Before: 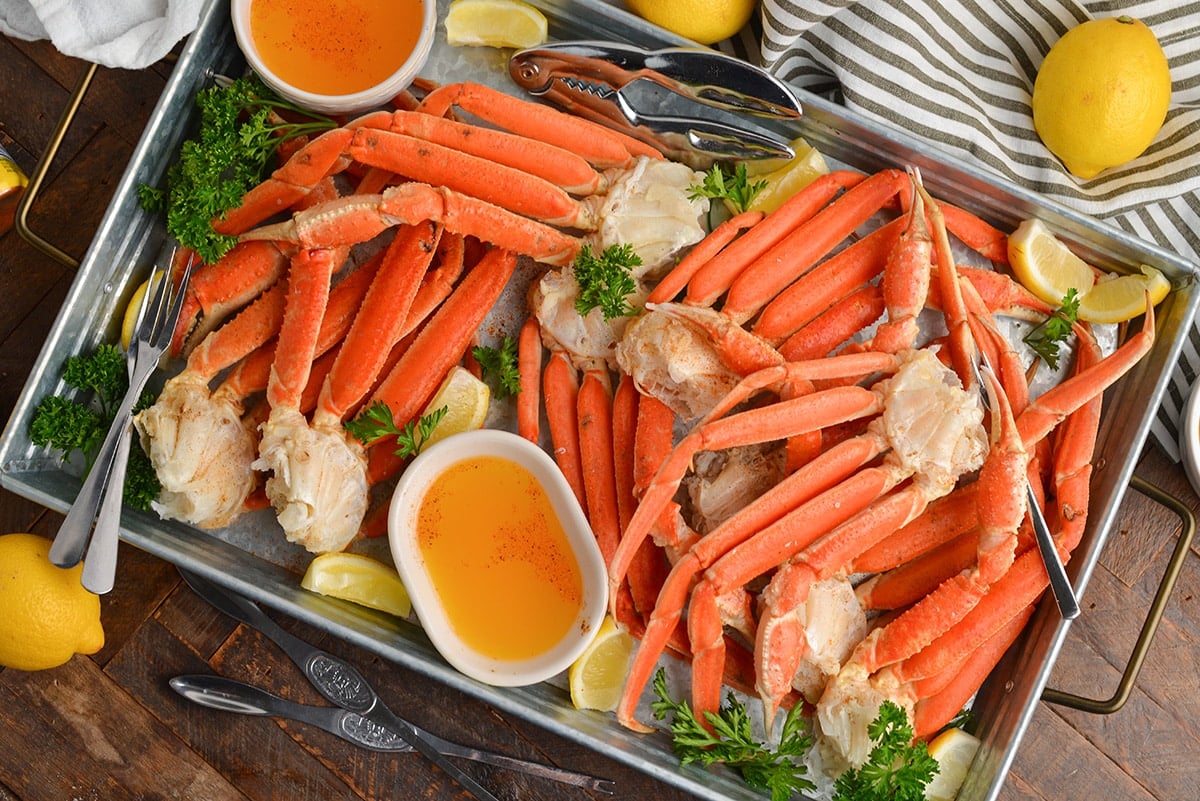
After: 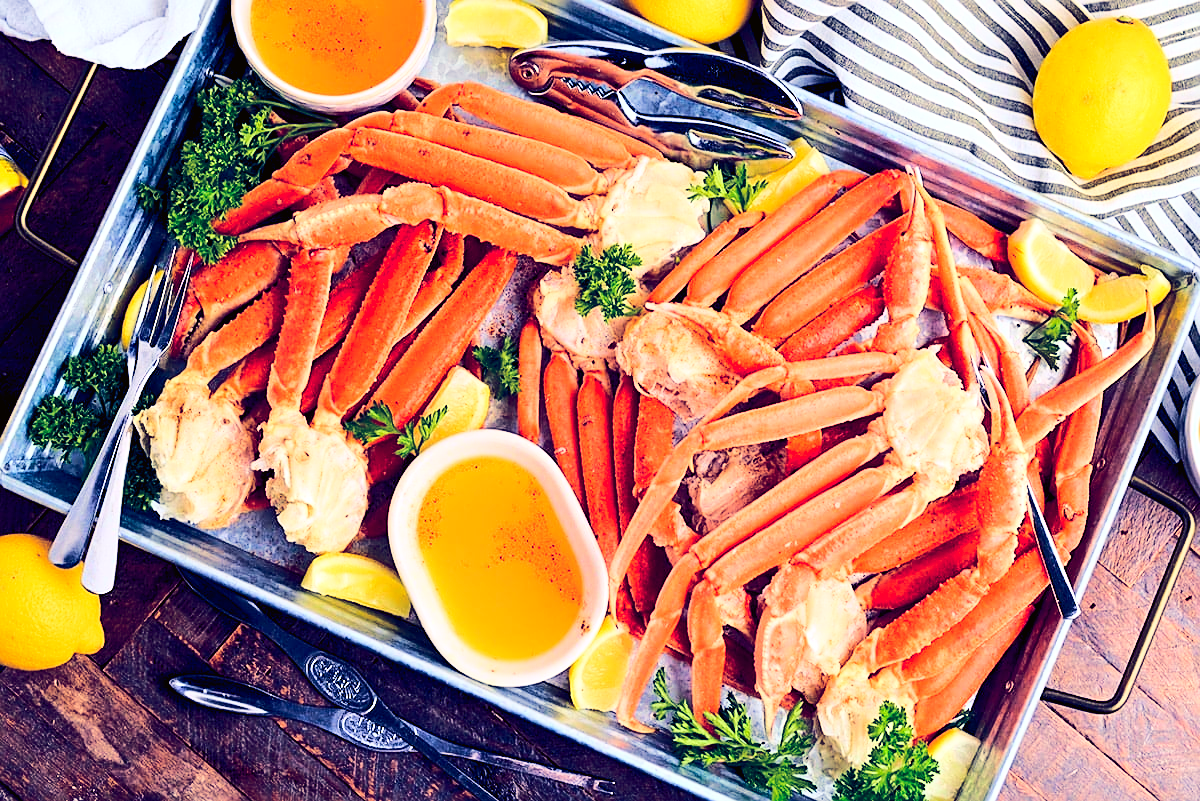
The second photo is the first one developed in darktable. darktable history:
tone curve: curves: ch0 [(0, 0.01) (0.052, 0.045) (0.136, 0.133) (0.29, 0.332) (0.453, 0.531) (0.676, 0.751) (0.89, 0.919) (1, 1)]; ch1 [(0, 0) (0.094, 0.081) (0.285, 0.299) (0.385, 0.403) (0.447, 0.429) (0.495, 0.496) (0.544, 0.552) (0.589, 0.612) (0.722, 0.728) (1, 1)]; ch2 [(0, 0) (0.257, 0.217) (0.43, 0.421) (0.498, 0.507) (0.531, 0.544) (0.56, 0.579) (0.625, 0.642) (1, 1)], color space Lab, independent channels, preserve colors none
color balance rgb: shadows lift › luminance -41.13%, shadows lift › chroma 14.13%, shadows lift › hue 260°, power › luminance -3.76%, power › chroma 0.56%, power › hue 40.37°, highlights gain › luminance 16.81%, highlights gain › chroma 2.94%, highlights gain › hue 260°, global offset › luminance -0.29%, global offset › chroma 0.31%, global offset › hue 260°, perceptual saturation grading › global saturation 20%, perceptual saturation grading › highlights -13.92%, perceptual saturation grading › shadows 50%
sharpen: on, module defaults
base curve: curves: ch0 [(0, 0) (0.032, 0.037) (0.105, 0.228) (0.435, 0.76) (0.856, 0.983) (1, 1)]
